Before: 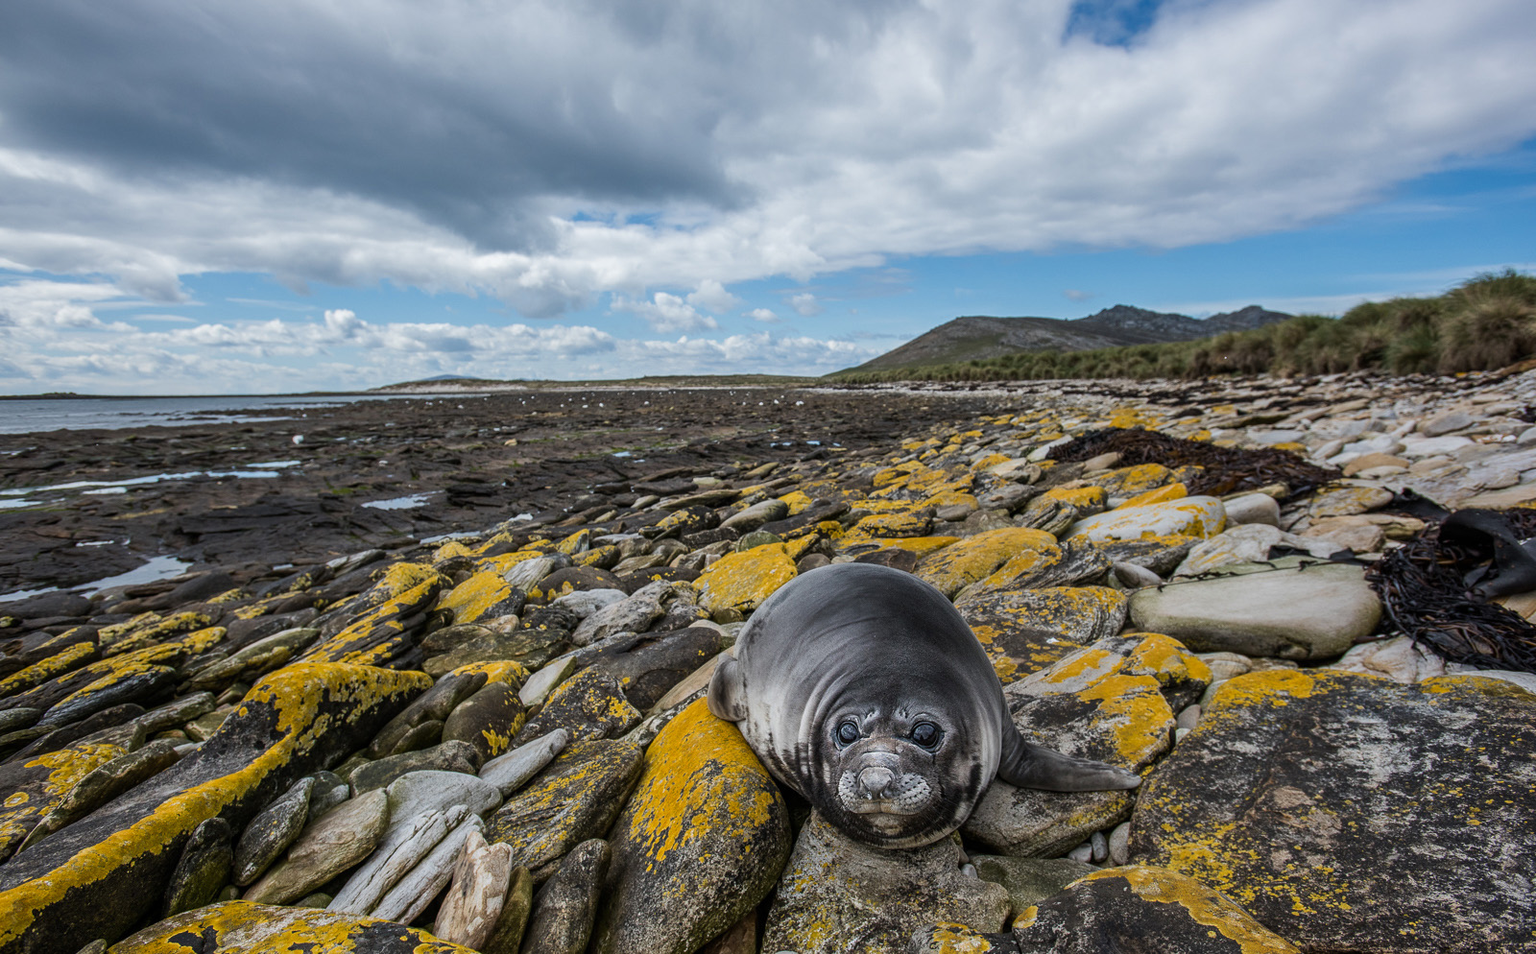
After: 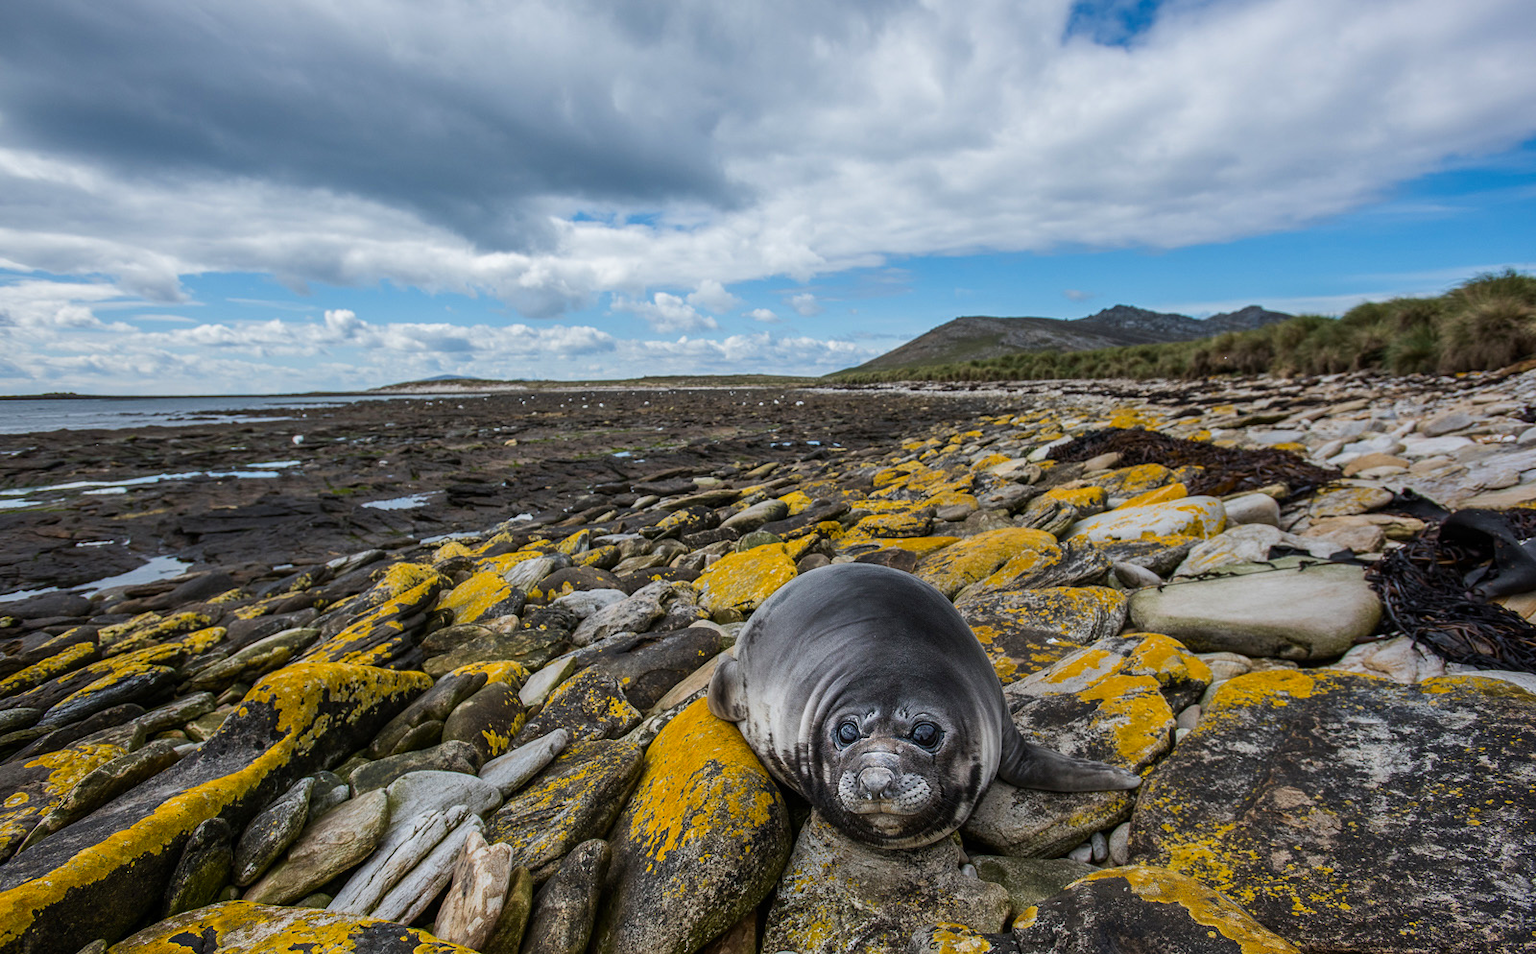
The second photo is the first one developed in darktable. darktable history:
contrast brightness saturation: contrast 0.04, saturation 0.154
